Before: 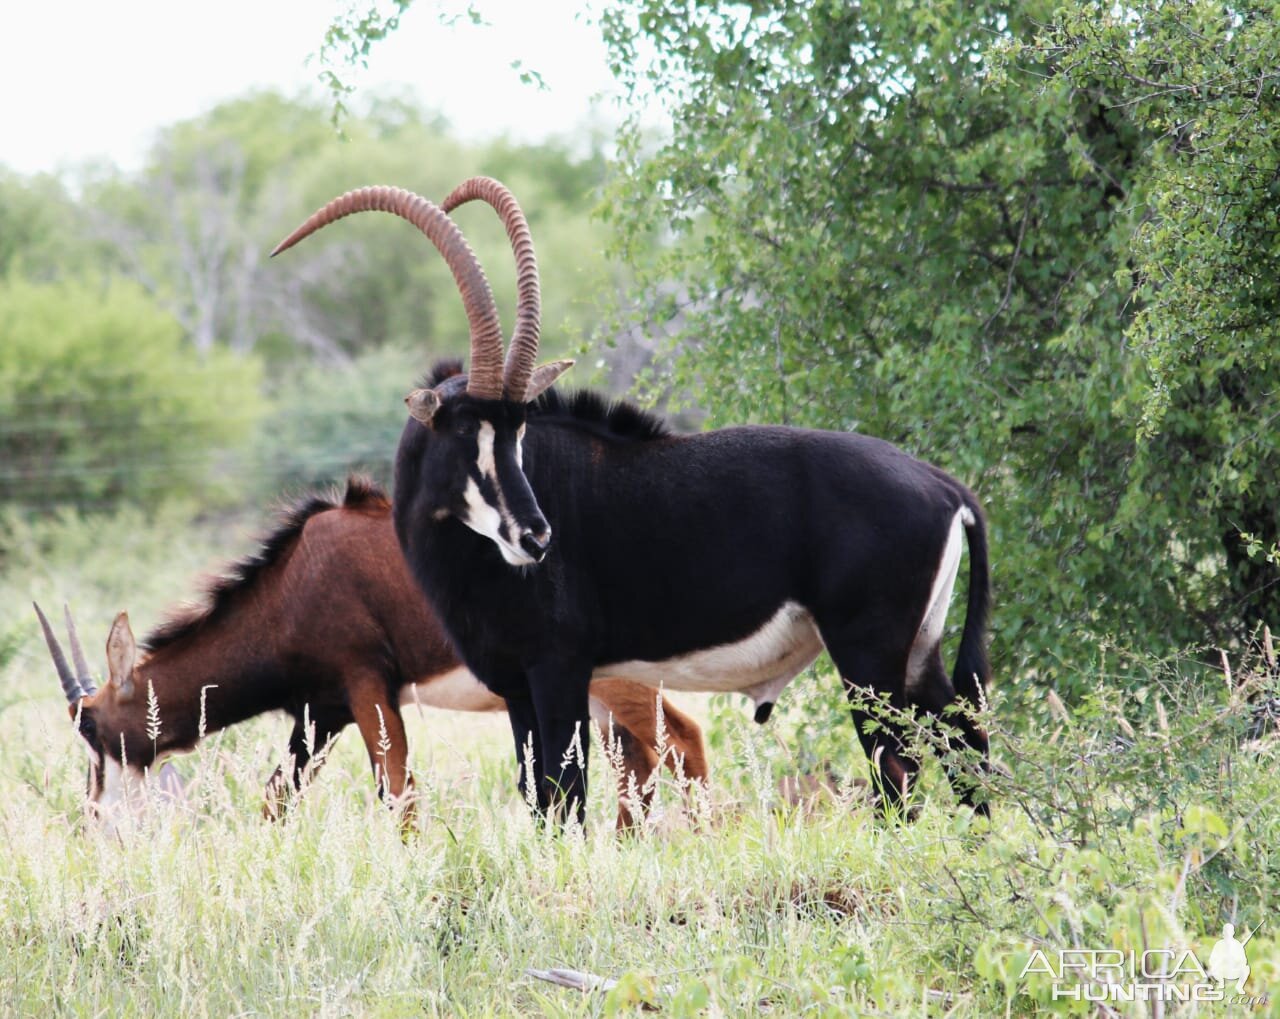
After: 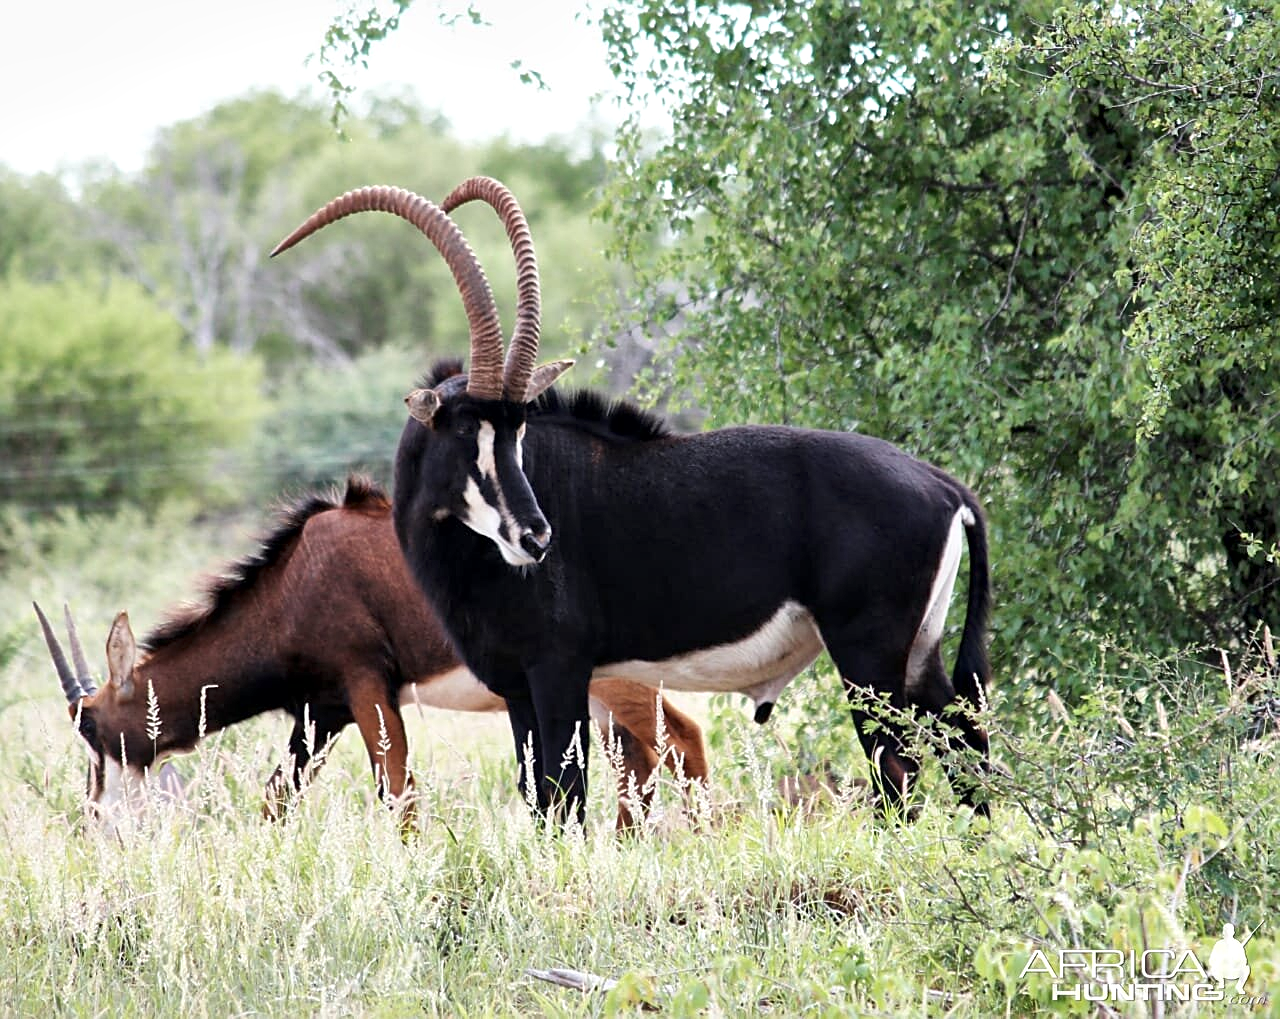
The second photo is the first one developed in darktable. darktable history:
sharpen: on, module defaults
local contrast: mode bilateral grid, contrast 50, coarseness 50, detail 150%, midtone range 0.2
